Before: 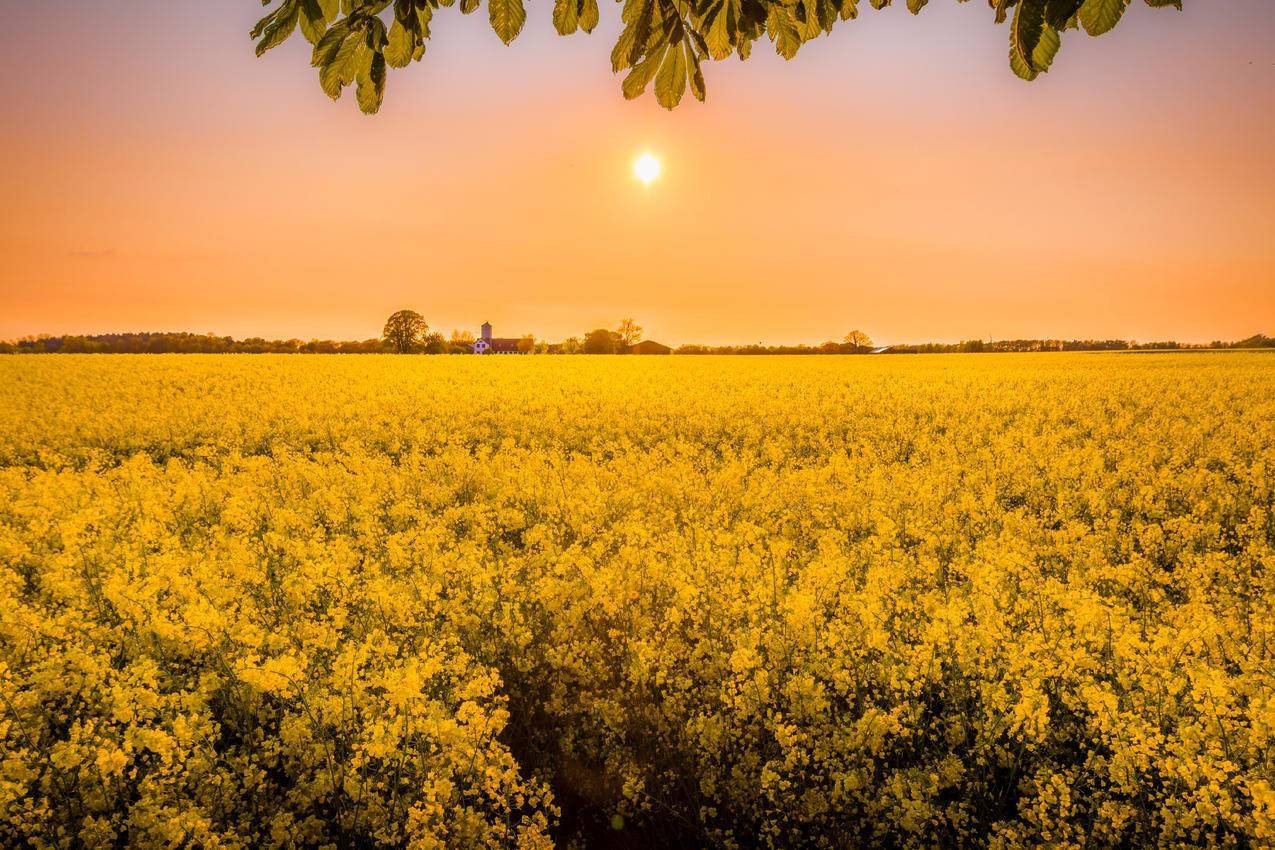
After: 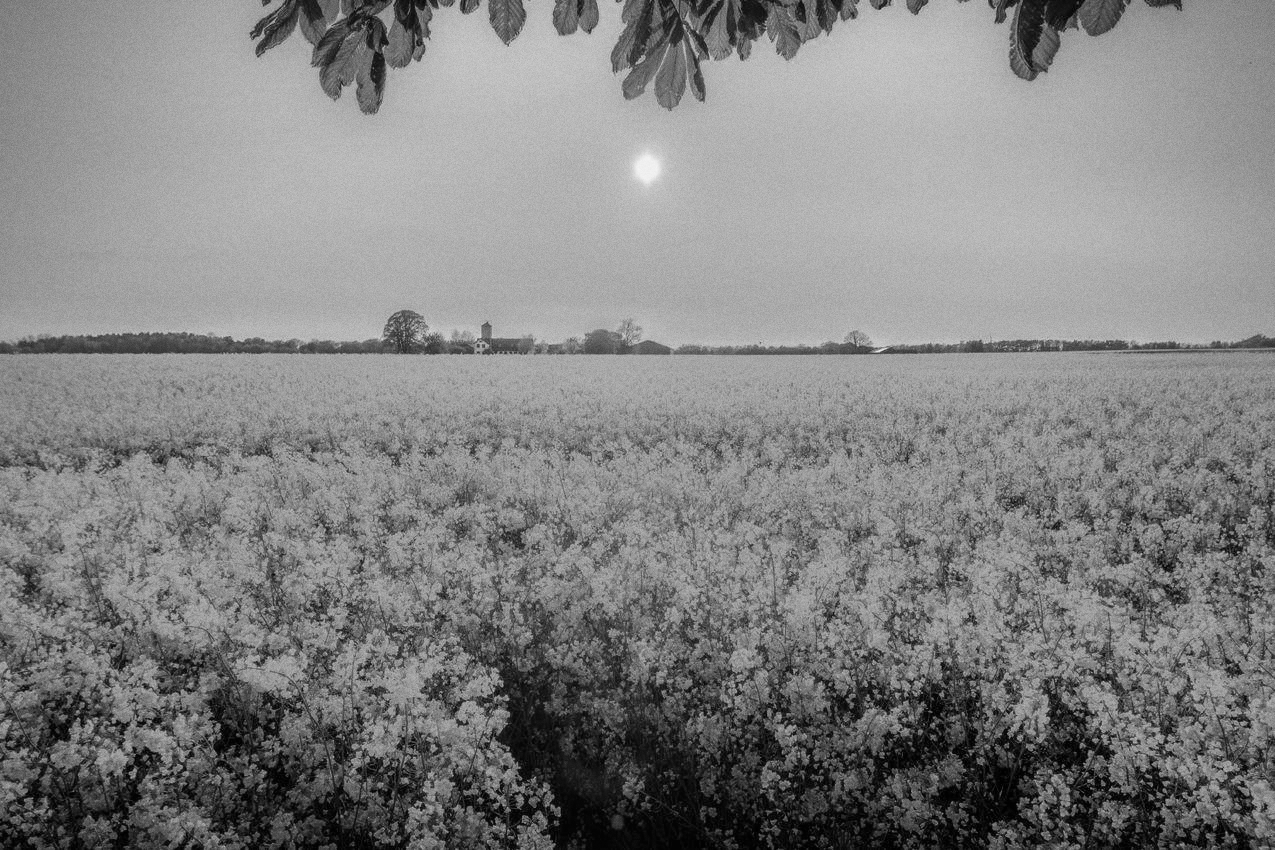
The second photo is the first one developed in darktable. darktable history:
velvia: on, module defaults
grain: coarseness 0.09 ISO
contrast brightness saturation: contrast 0.03, brightness 0.06, saturation 0.13
color calibration: output gray [0.253, 0.26, 0.487, 0], gray › normalize channels true, illuminant same as pipeline (D50), adaptation XYZ, x 0.346, y 0.359, gamut compression 0
